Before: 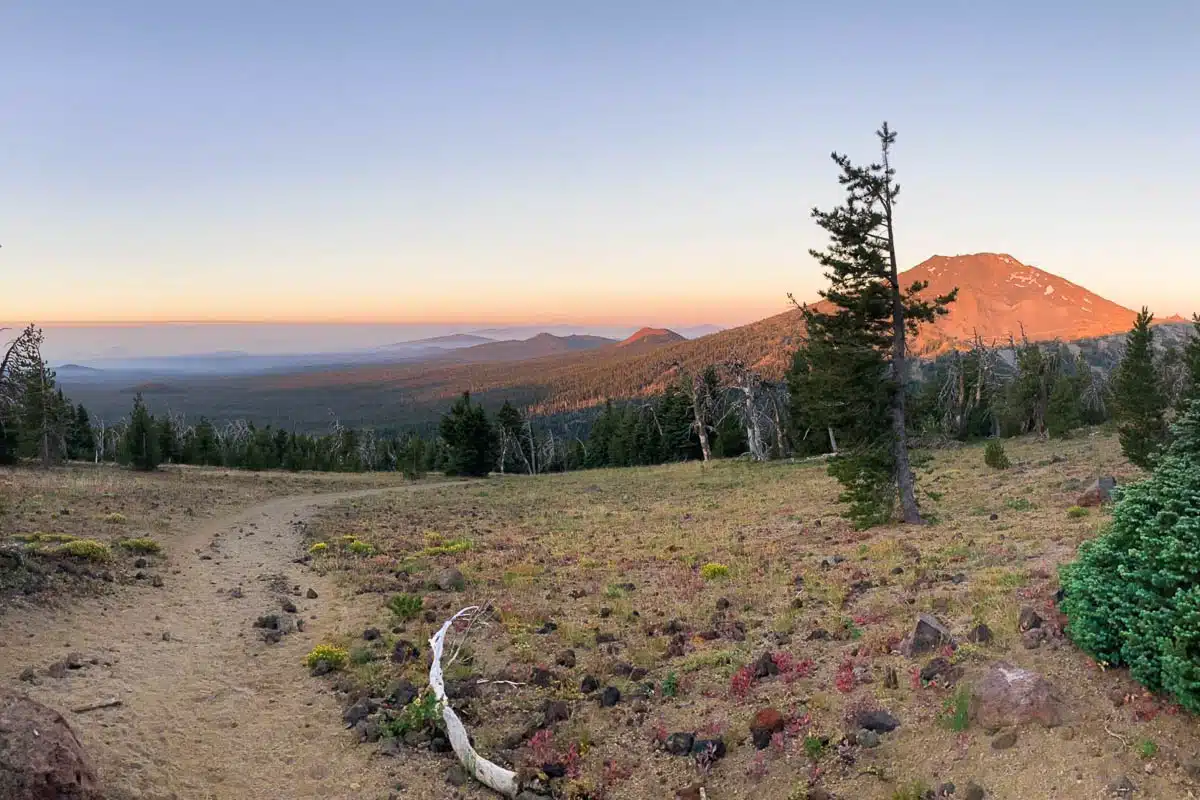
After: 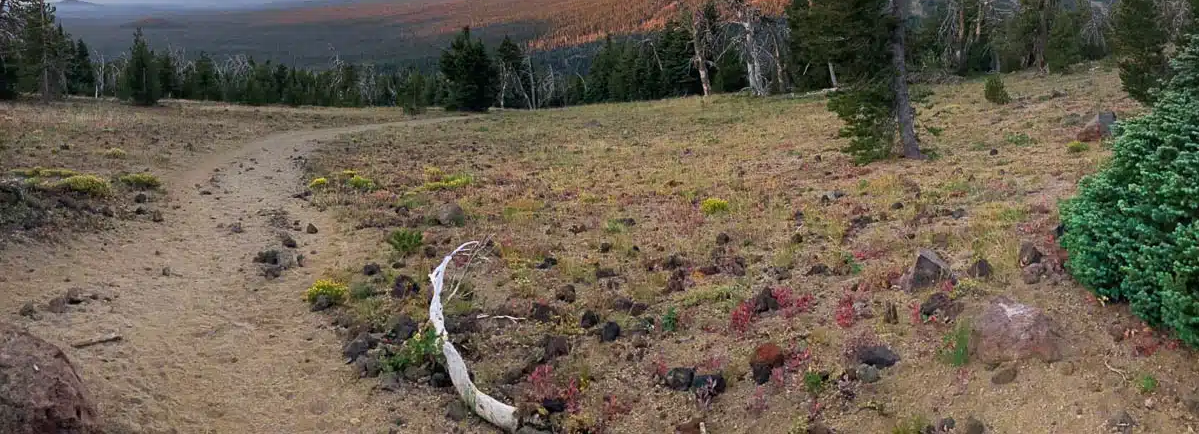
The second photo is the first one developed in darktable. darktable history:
crop and rotate: top 45.723%, right 0.054%
